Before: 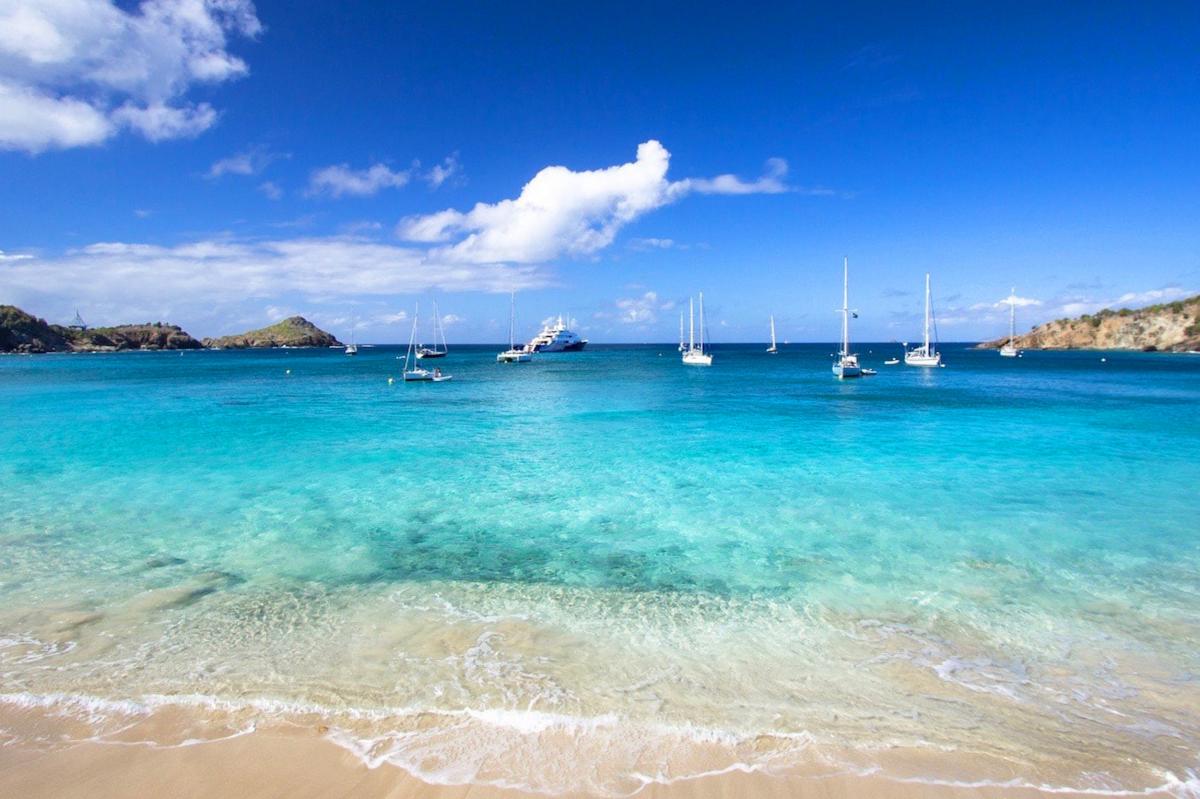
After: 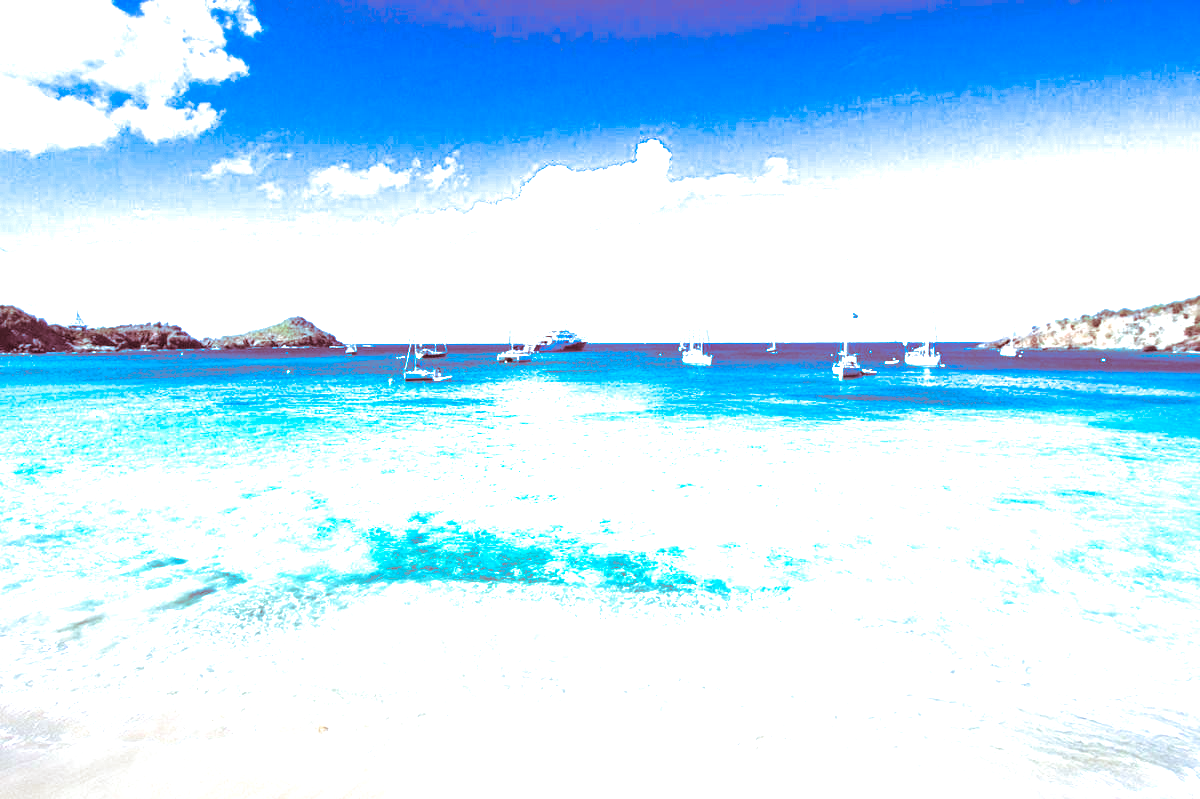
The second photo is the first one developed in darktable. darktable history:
color correction: highlights a* -9.73, highlights b* -21.22
local contrast: on, module defaults
split-toning: highlights › saturation 0, balance -61.83
exposure: black level correction 0, exposure 1.2 EV, compensate exposure bias true, compensate highlight preservation false
